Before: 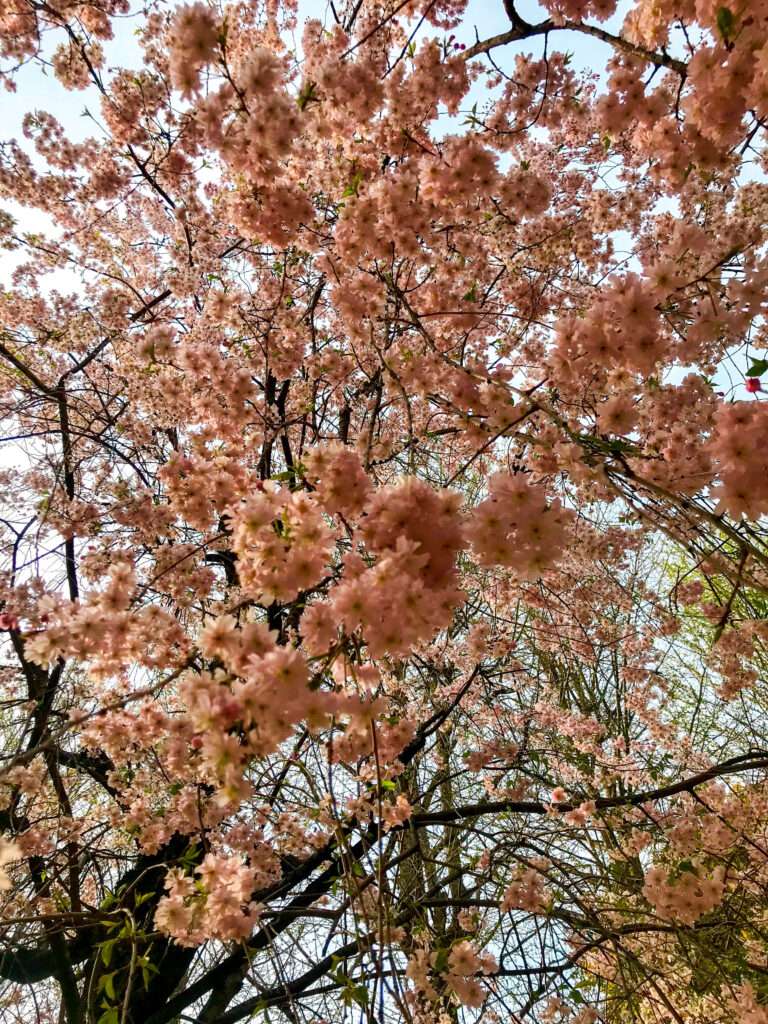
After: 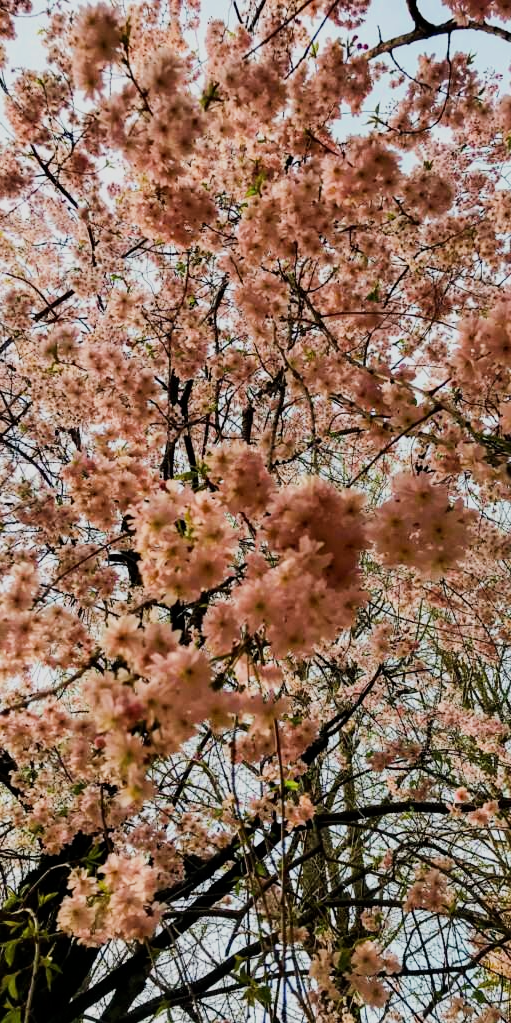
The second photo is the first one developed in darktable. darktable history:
tone equalizer: -8 EV -0.417 EV, -7 EV -0.389 EV, -6 EV -0.333 EV, -5 EV -0.222 EV, -3 EV 0.222 EV, -2 EV 0.333 EV, -1 EV 0.389 EV, +0 EV 0.417 EV, edges refinement/feathering 500, mask exposure compensation -1.57 EV, preserve details no
filmic rgb: black relative exposure -16 EV, white relative exposure 6.12 EV, hardness 5.22
crop and rotate: left 12.648%, right 20.685%
